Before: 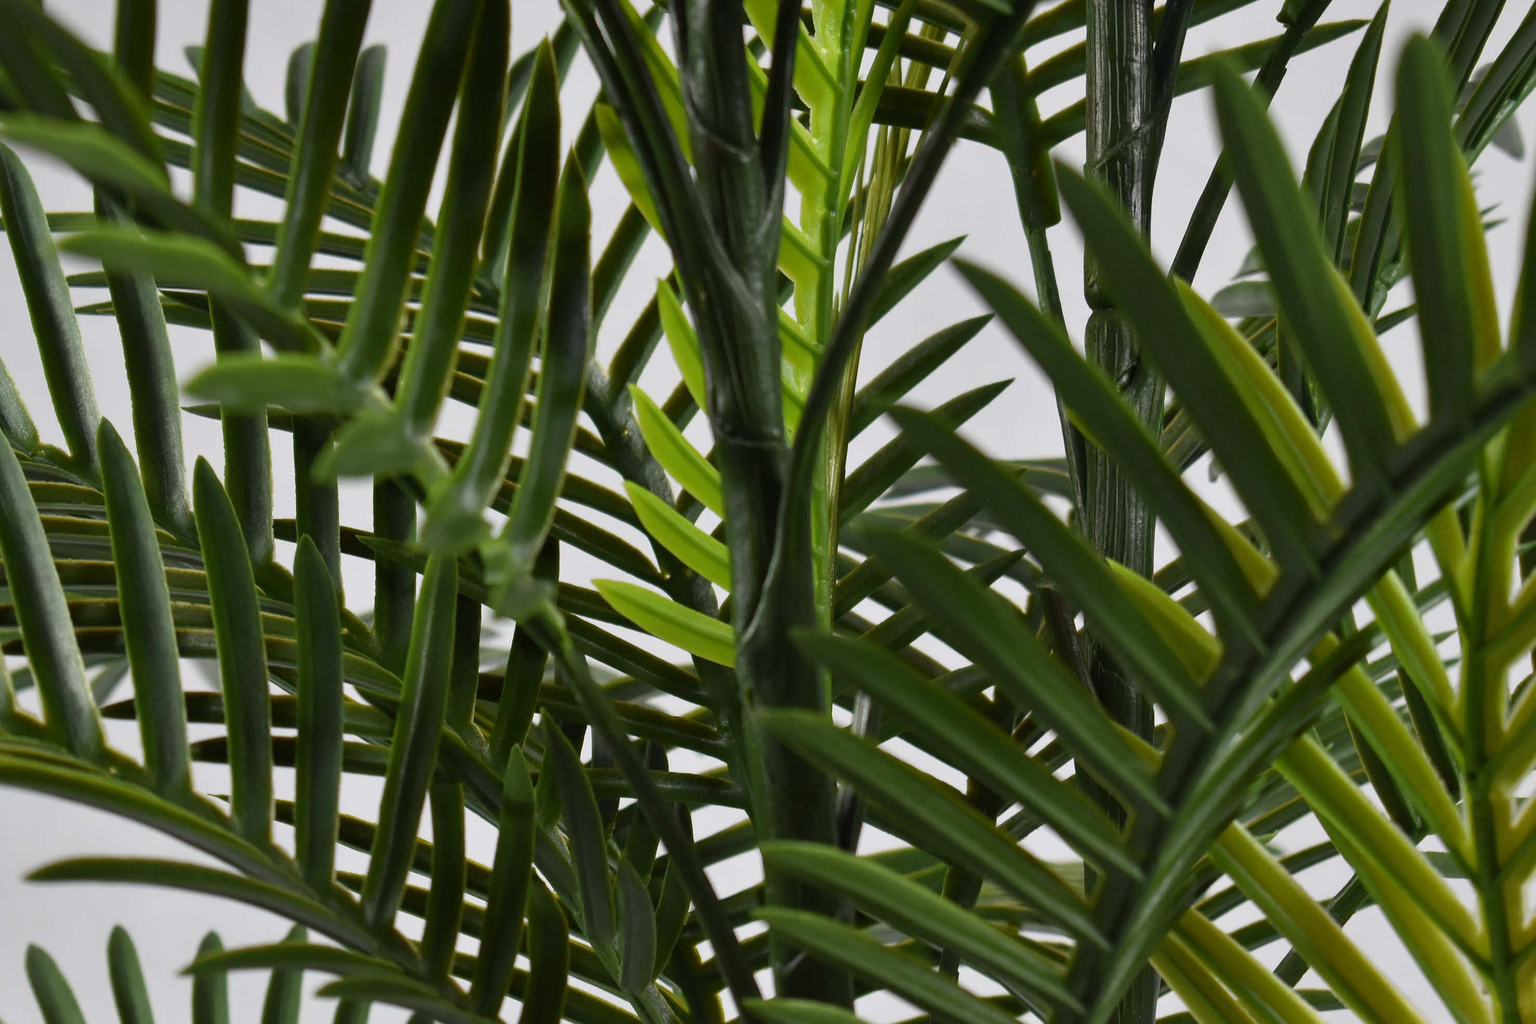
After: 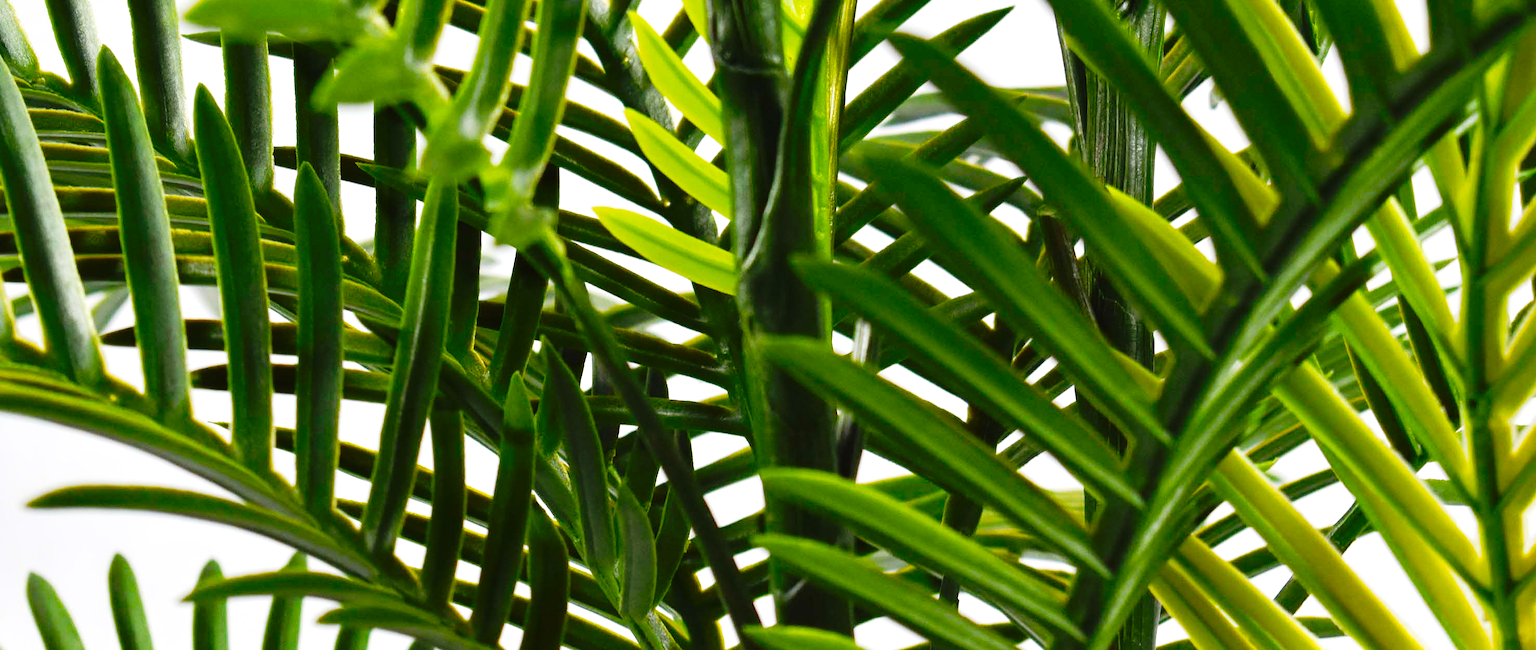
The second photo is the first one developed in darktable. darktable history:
crop and rotate: top 36.435%
tone curve: curves: ch0 [(0, 0) (0.003, 0.011) (0.011, 0.014) (0.025, 0.023) (0.044, 0.035) (0.069, 0.047) (0.1, 0.065) (0.136, 0.098) (0.177, 0.139) (0.224, 0.214) (0.277, 0.306) (0.335, 0.392) (0.399, 0.484) (0.468, 0.584) (0.543, 0.68) (0.623, 0.772) (0.709, 0.847) (0.801, 0.905) (0.898, 0.951) (1, 1)], preserve colors none
color balance rgb: linear chroma grading › global chroma 15%, perceptual saturation grading › global saturation 30%
exposure: black level correction 0, exposure 0.7 EV, compensate exposure bias true, compensate highlight preservation false
